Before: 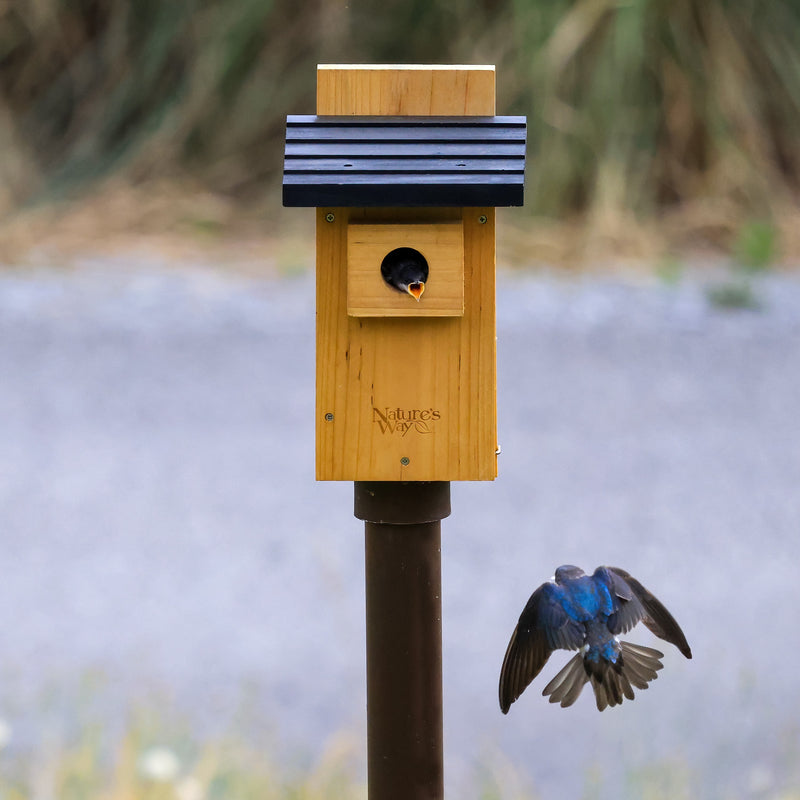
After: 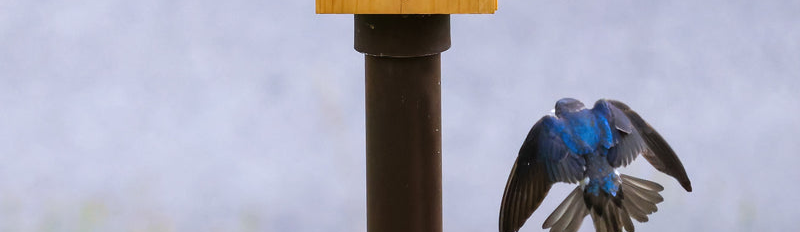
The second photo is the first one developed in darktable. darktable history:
crop and rotate: top 58.616%, bottom 12.374%
